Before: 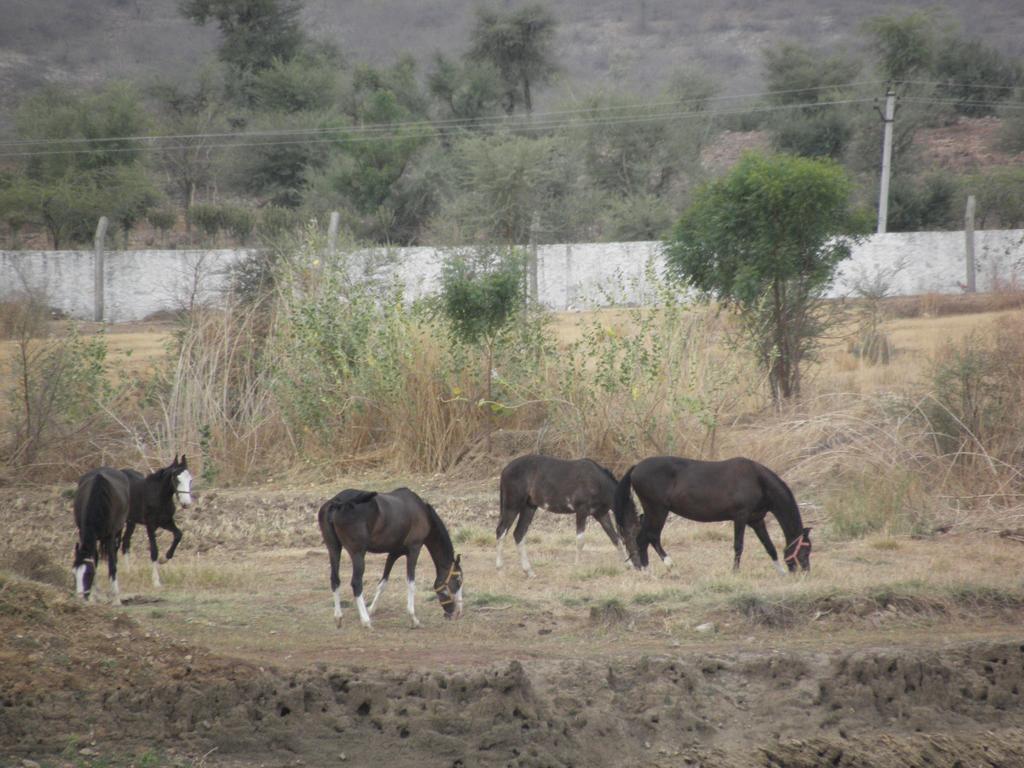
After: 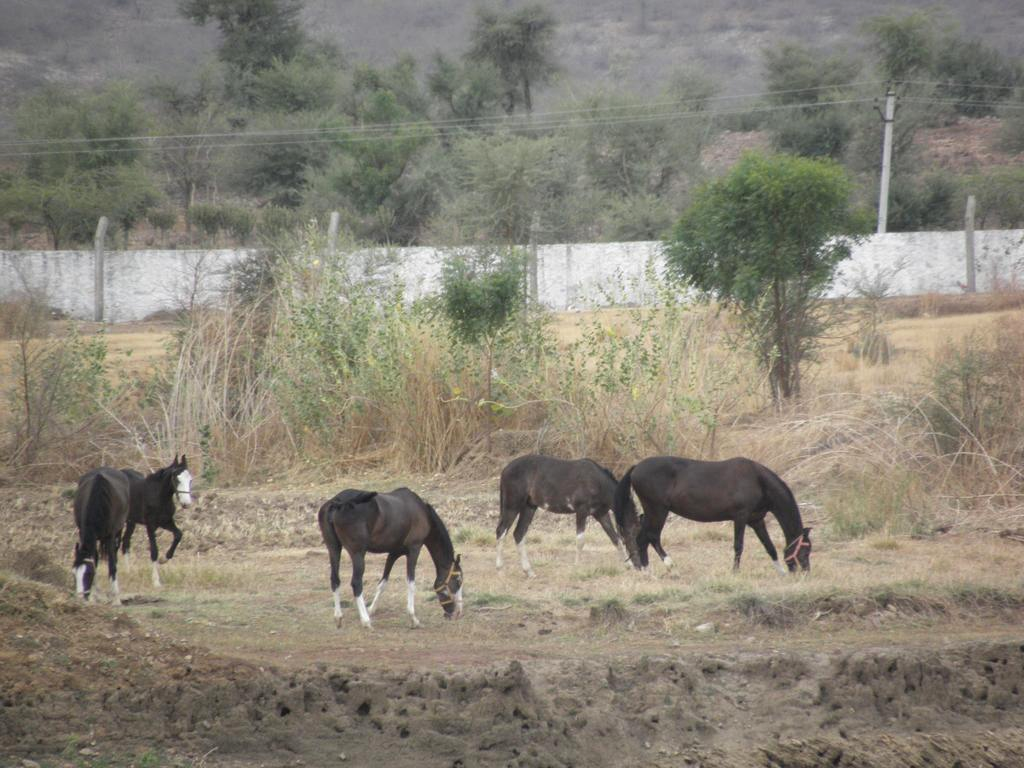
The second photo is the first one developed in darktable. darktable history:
shadows and highlights: radius 329.96, shadows 55.23, highlights -99.65, compress 94.19%, soften with gaussian
exposure: exposure 0.203 EV, compensate highlight preservation false
